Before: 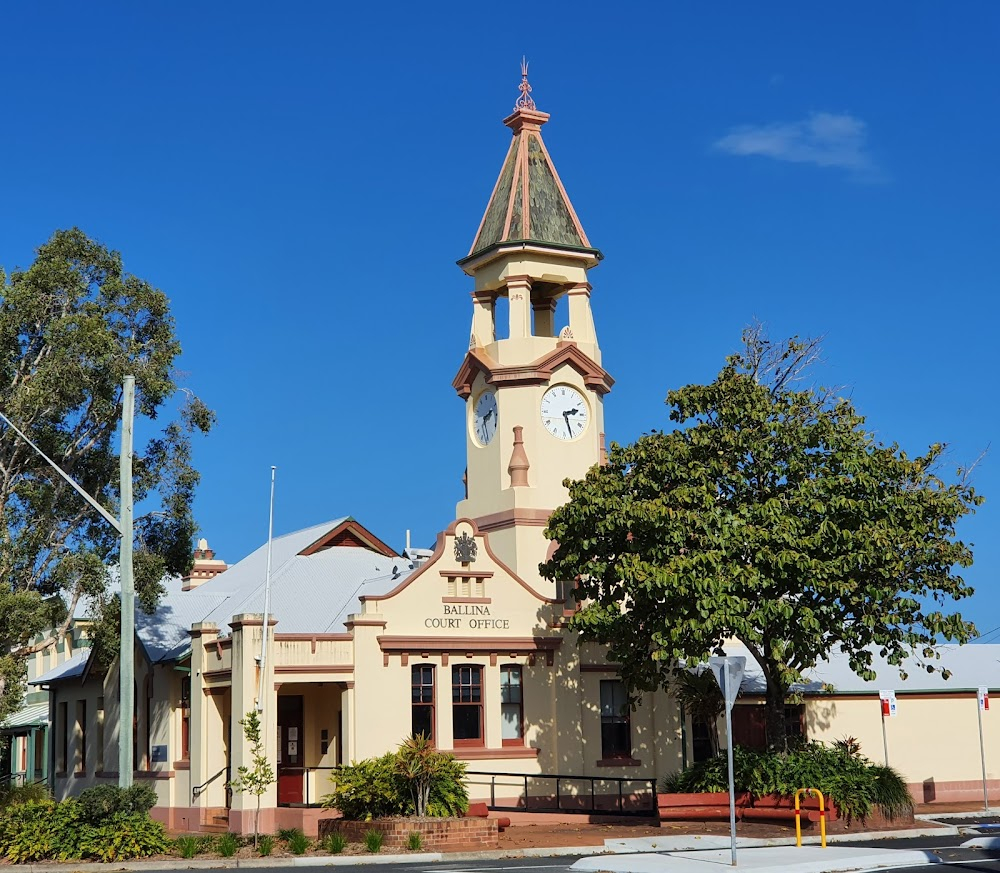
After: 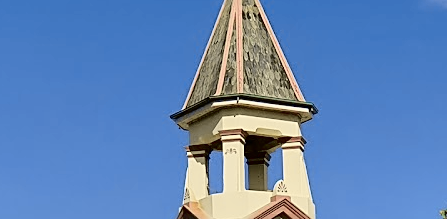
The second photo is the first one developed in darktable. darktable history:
crop: left 28.64%, top 16.832%, right 26.637%, bottom 58.055%
sharpen: on, module defaults
tone curve: curves: ch0 [(0.017, 0) (0.122, 0.046) (0.295, 0.297) (0.449, 0.505) (0.559, 0.629) (0.729, 0.796) (0.879, 0.898) (1, 0.97)]; ch1 [(0, 0) (0.393, 0.4) (0.447, 0.447) (0.485, 0.497) (0.522, 0.503) (0.539, 0.52) (0.606, 0.6) (0.696, 0.679) (1, 1)]; ch2 [(0, 0) (0.369, 0.388) (0.449, 0.431) (0.499, 0.501) (0.516, 0.536) (0.604, 0.599) (0.741, 0.763) (1, 1)], color space Lab, independent channels, preserve colors none
